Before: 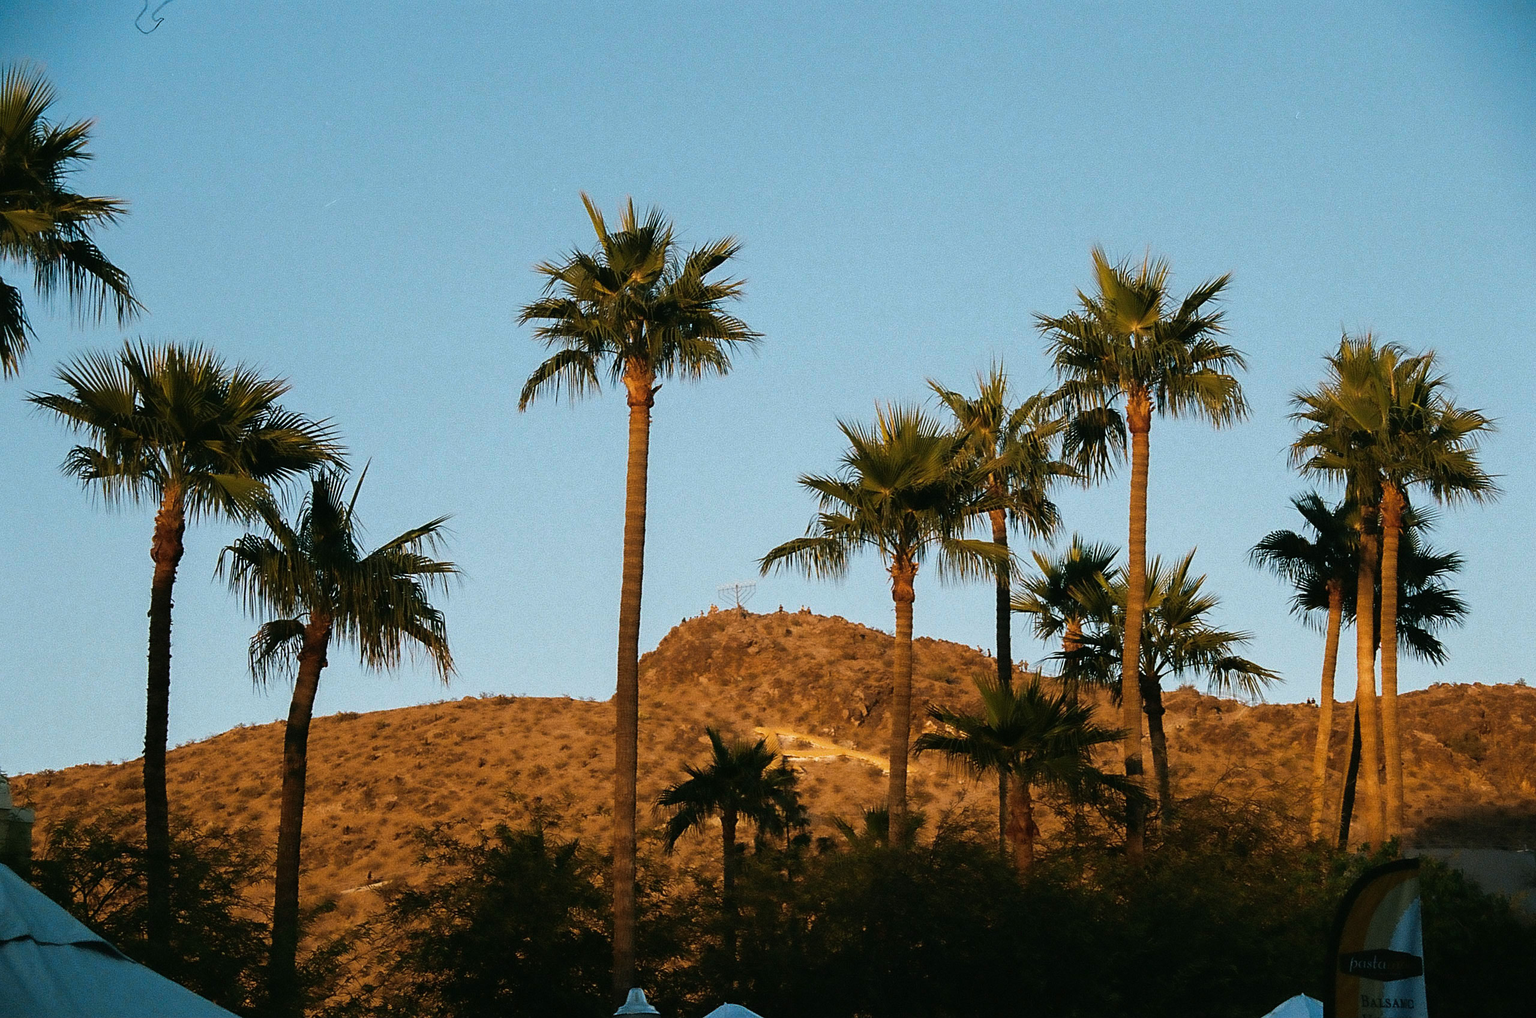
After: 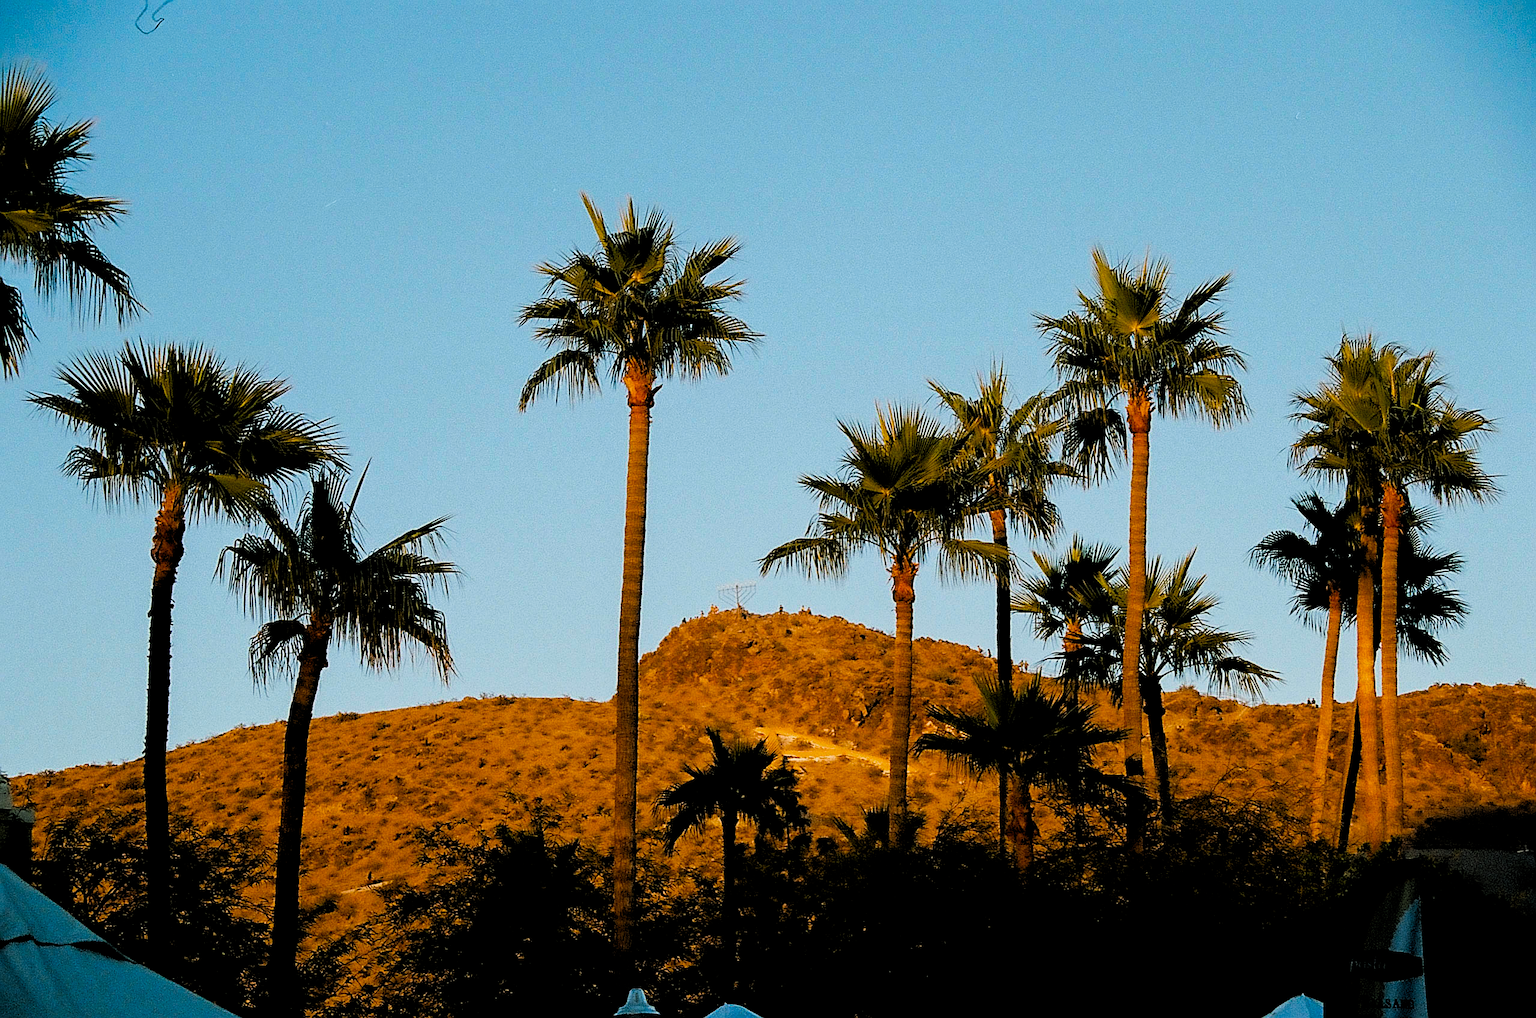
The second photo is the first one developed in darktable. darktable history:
sharpen: on, module defaults
filmic rgb: black relative exposure -7.75 EV, white relative exposure 4.4 EV, threshold 3 EV, target black luminance 0%, hardness 3.76, latitude 50.51%, contrast 1.074, highlights saturation mix 10%, shadows ↔ highlights balance -0.22%, color science v4 (2020), enable highlight reconstruction true
rgb levels: levels [[0.013, 0.434, 0.89], [0, 0.5, 1], [0, 0.5, 1]]
